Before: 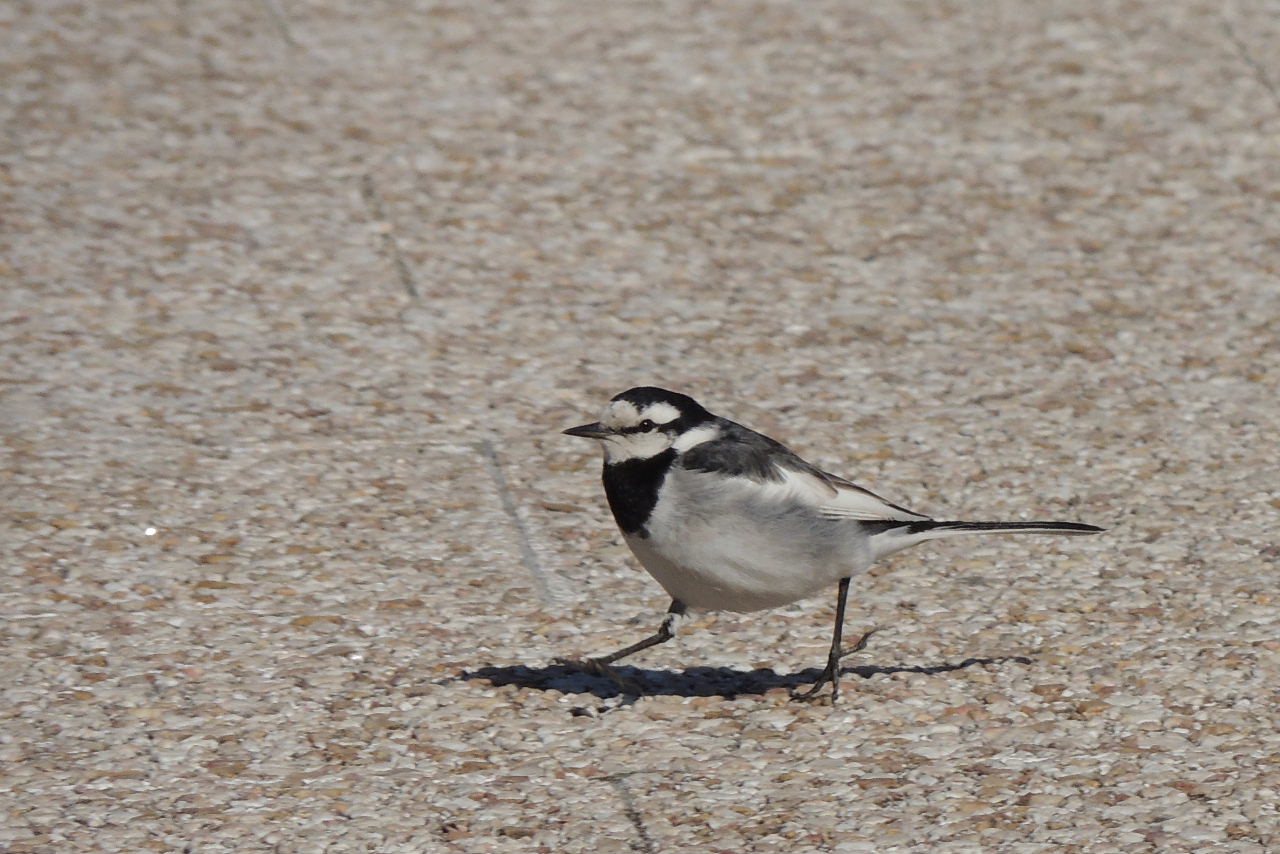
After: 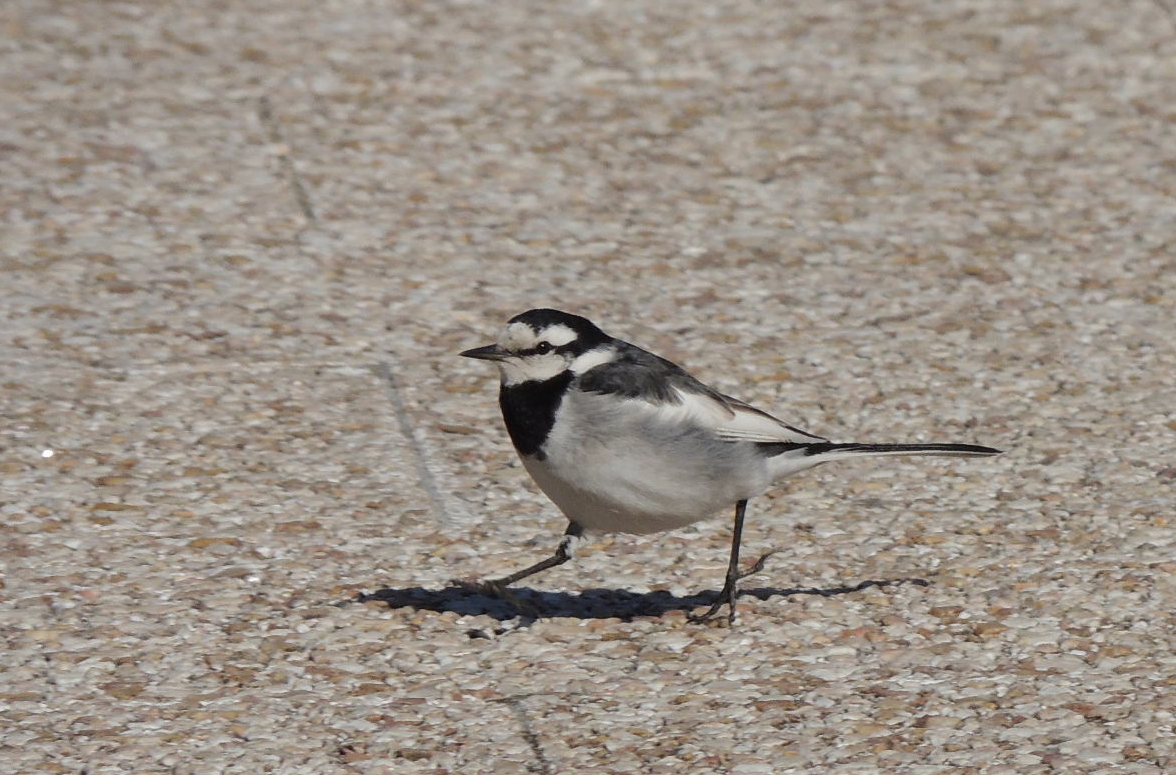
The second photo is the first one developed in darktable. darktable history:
crop and rotate: left 8.059%, top 9.138%
local contrast: mode bilateral grid, contrast 14, coarseness 36, detail 105%, midtone range 0.2
